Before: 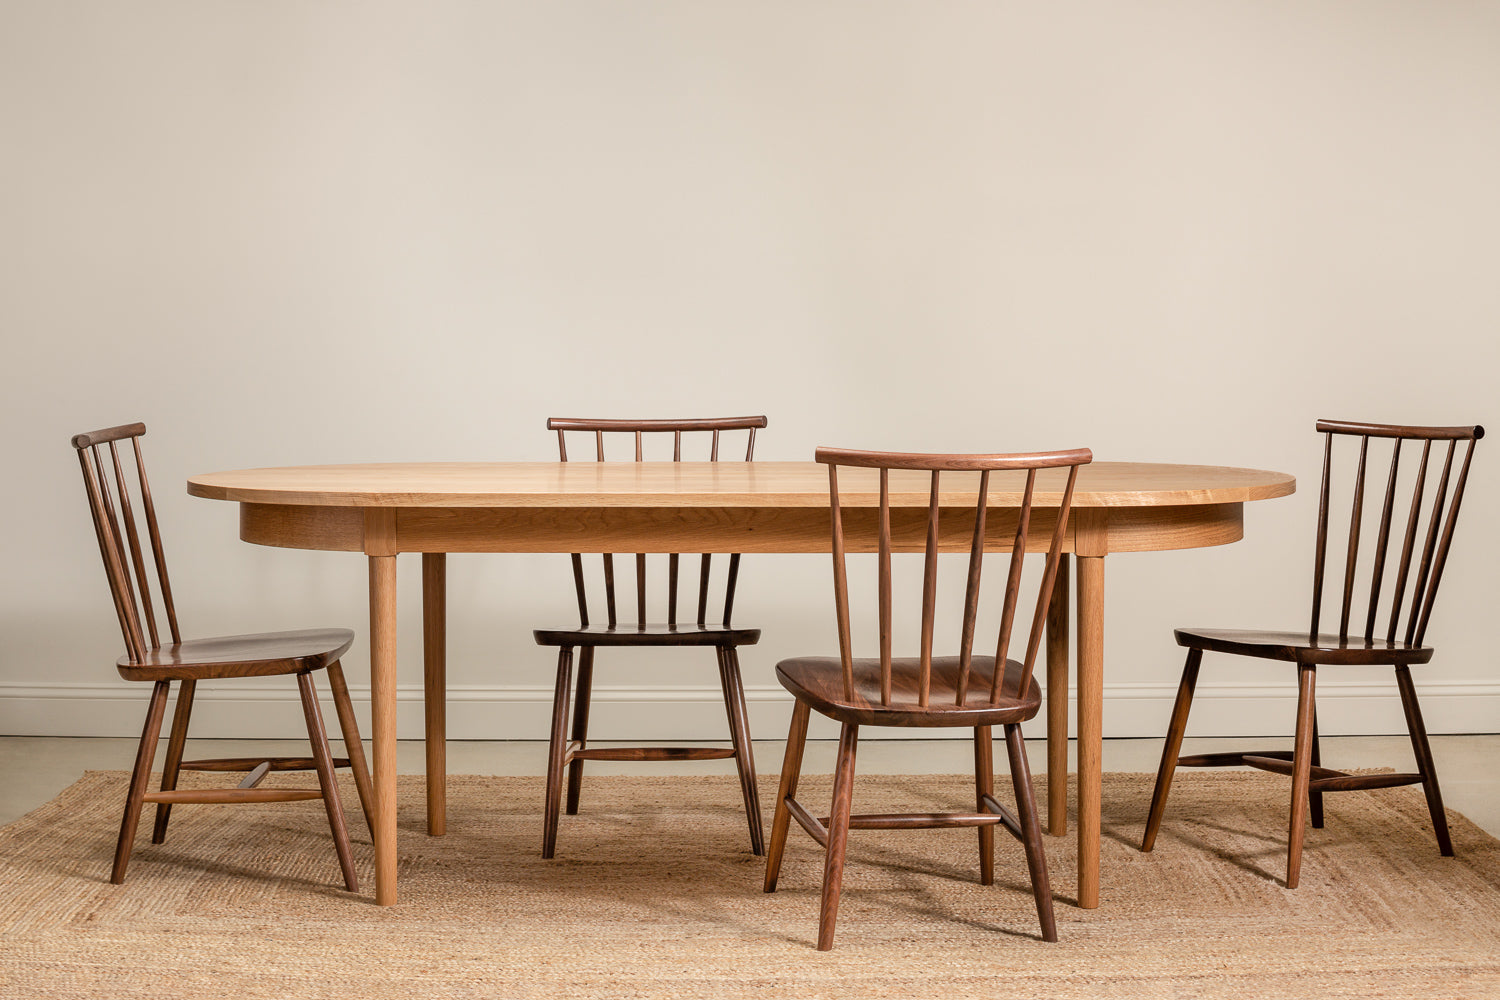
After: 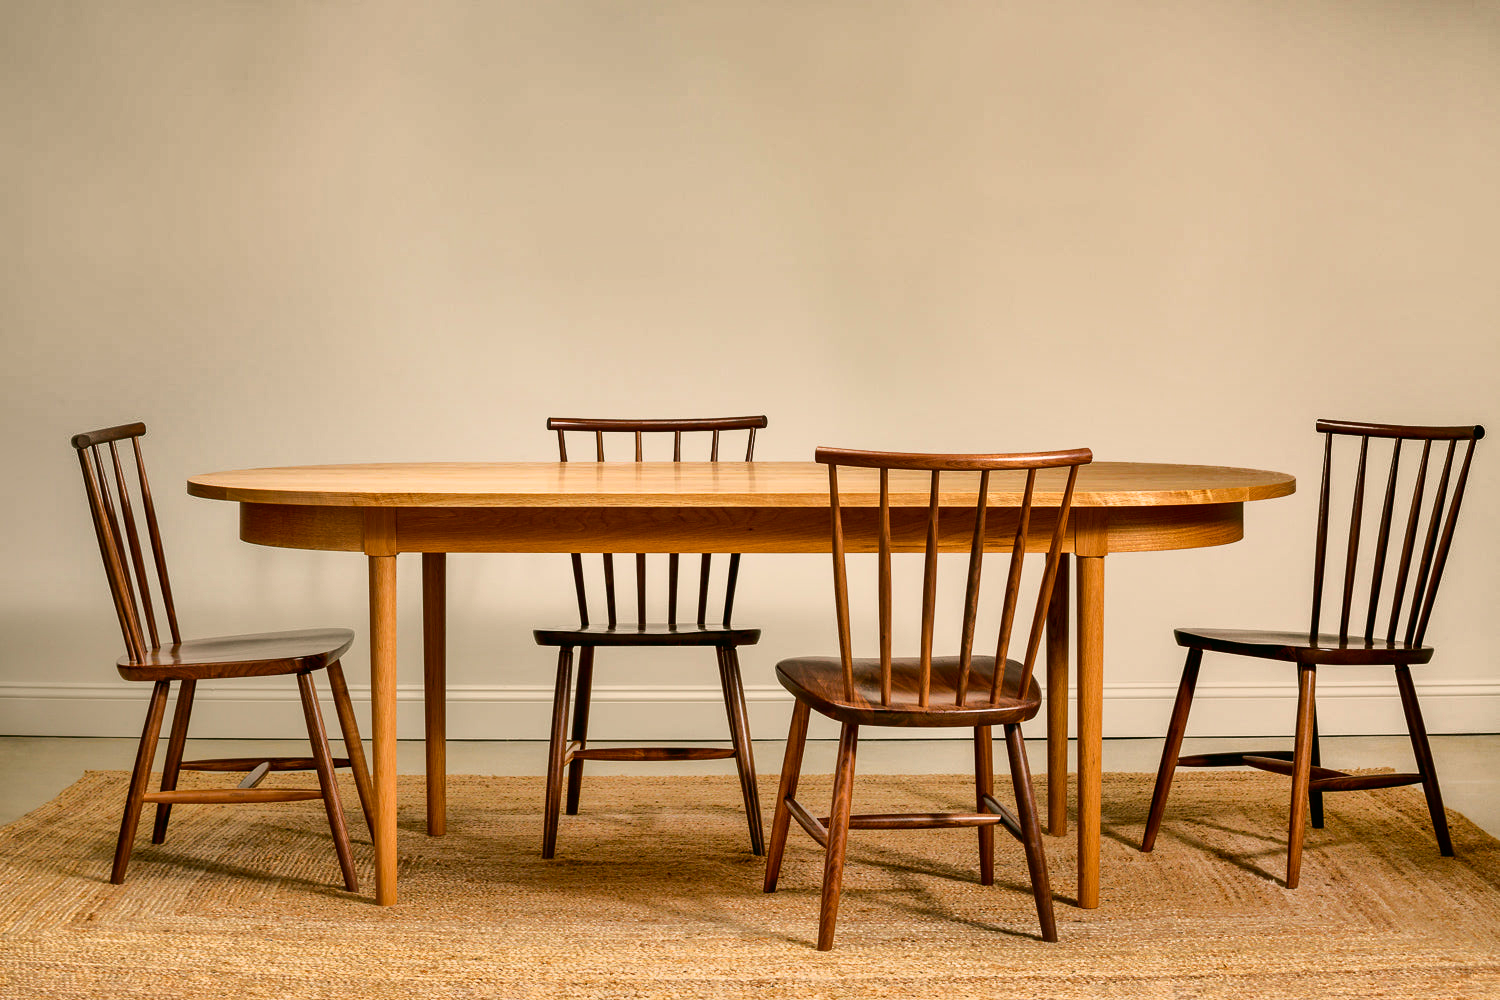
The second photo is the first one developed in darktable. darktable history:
shadows and highlights: radius 108.18, shadows 44.83, highlights -66.56, low approximation 0.01, soften with gaussian
color correction: highlights a* 4.46, highlights b* 4.96, shadows a* -6.81, shadows b* 5
tone curve: curves: ch0 [(0.003, 0) (0.066, 0.023) (0.154, 0.082) (0.281, 0.221) (0.405, 0.389) (0.517, 0.553) (0.716, 0.743) (0.822, 0.882) (1, 1)]; ch1 [(0, 0) (0.164, 0.115) (0.337, 0.332) (0.39, 0.398) (0.464, 0.461) (0.501, 0.5) (0.521, 0.526) (0.571, 0.606) (0.656, 0.677) (0.723, 0.731) (0.811, 0.796) (1, 1)]; ch2 [(0, 0) (0.337, 0.382) (0.464, 0.476) (0.501, 0.502) (0.527, 0.54) (0.556, 0.567) (0.575, 0.606) (0.659, 0.736) (1, 1)], color space Lab, independent channels, preserve colors none
